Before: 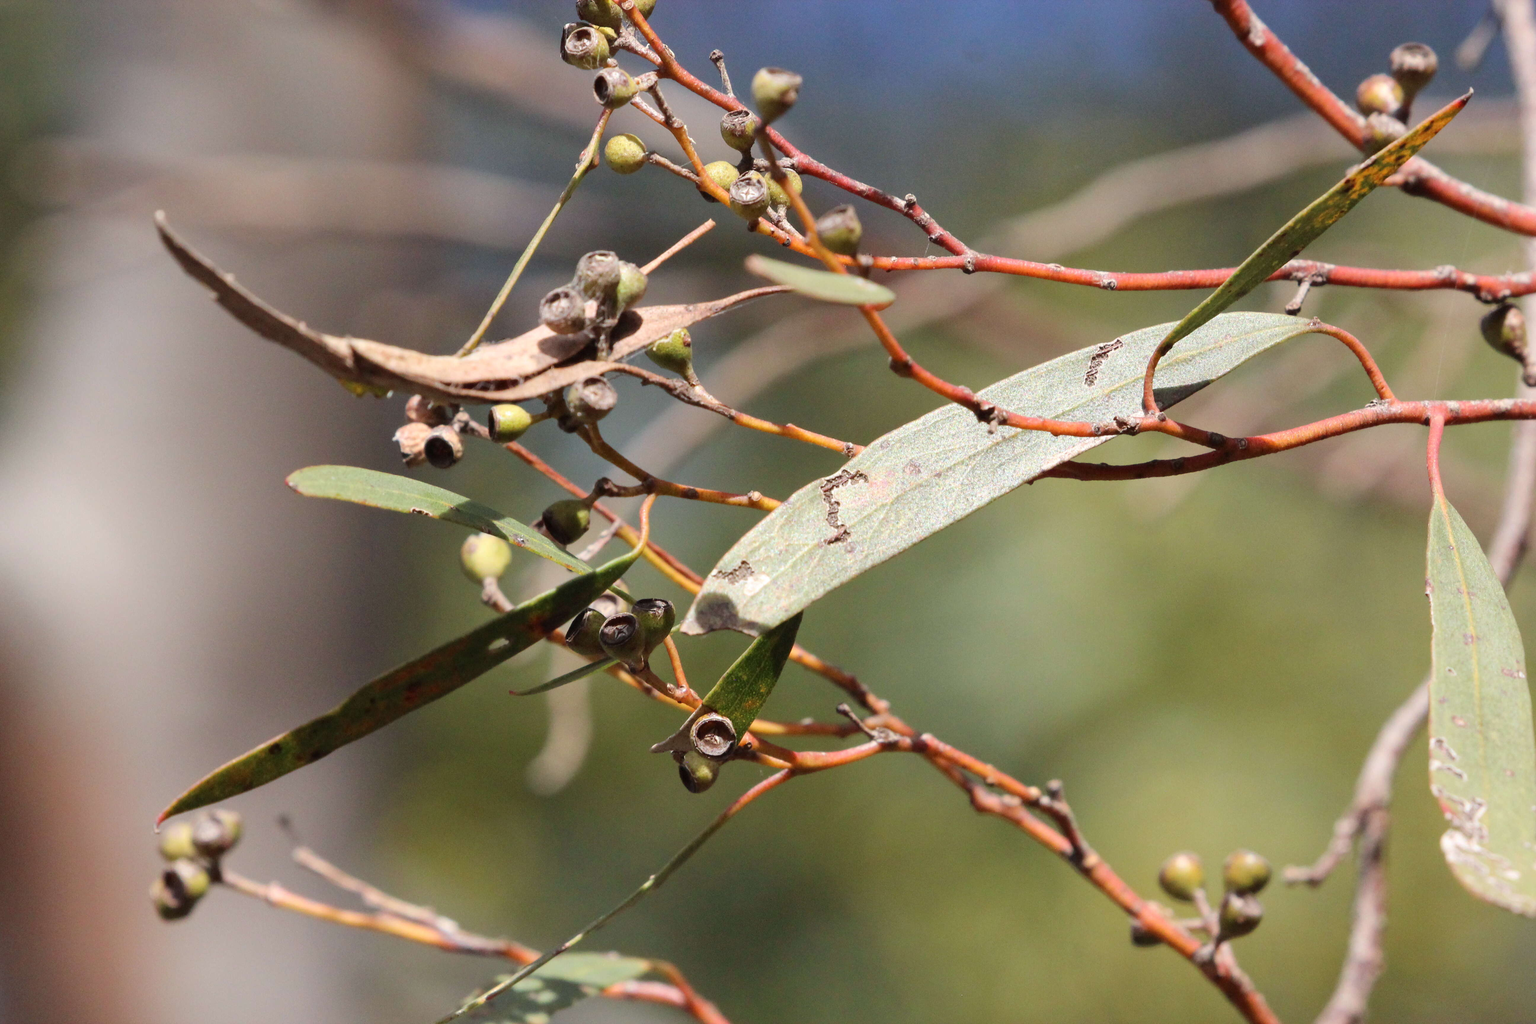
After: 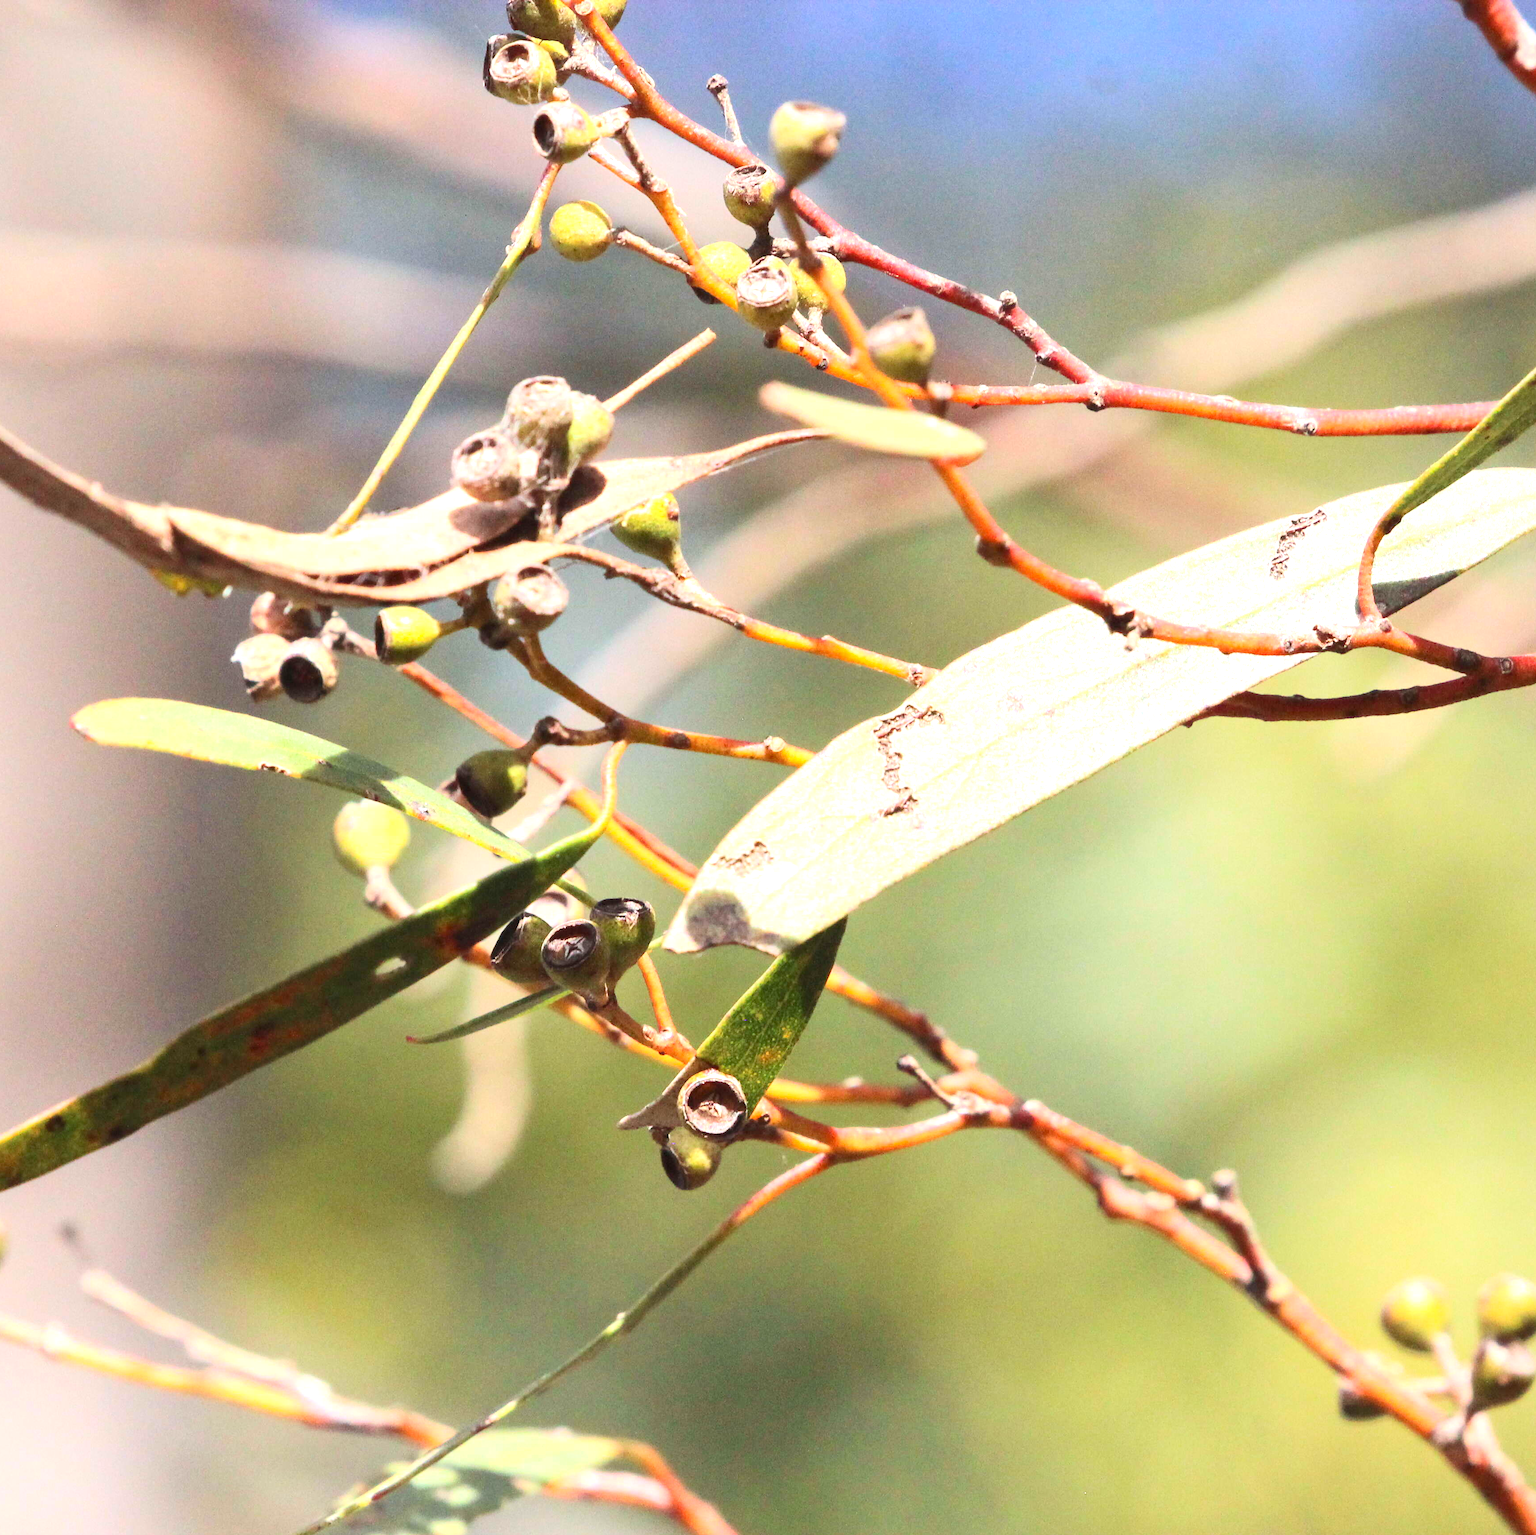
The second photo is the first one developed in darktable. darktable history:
crop and rotate: left 15.546%, right 17.787%
contrast brightness saturation: contrast 0.2, brightness 0.16, saturation 0.22
exposure: exposure 1 EV, compensate highlight preservation false
